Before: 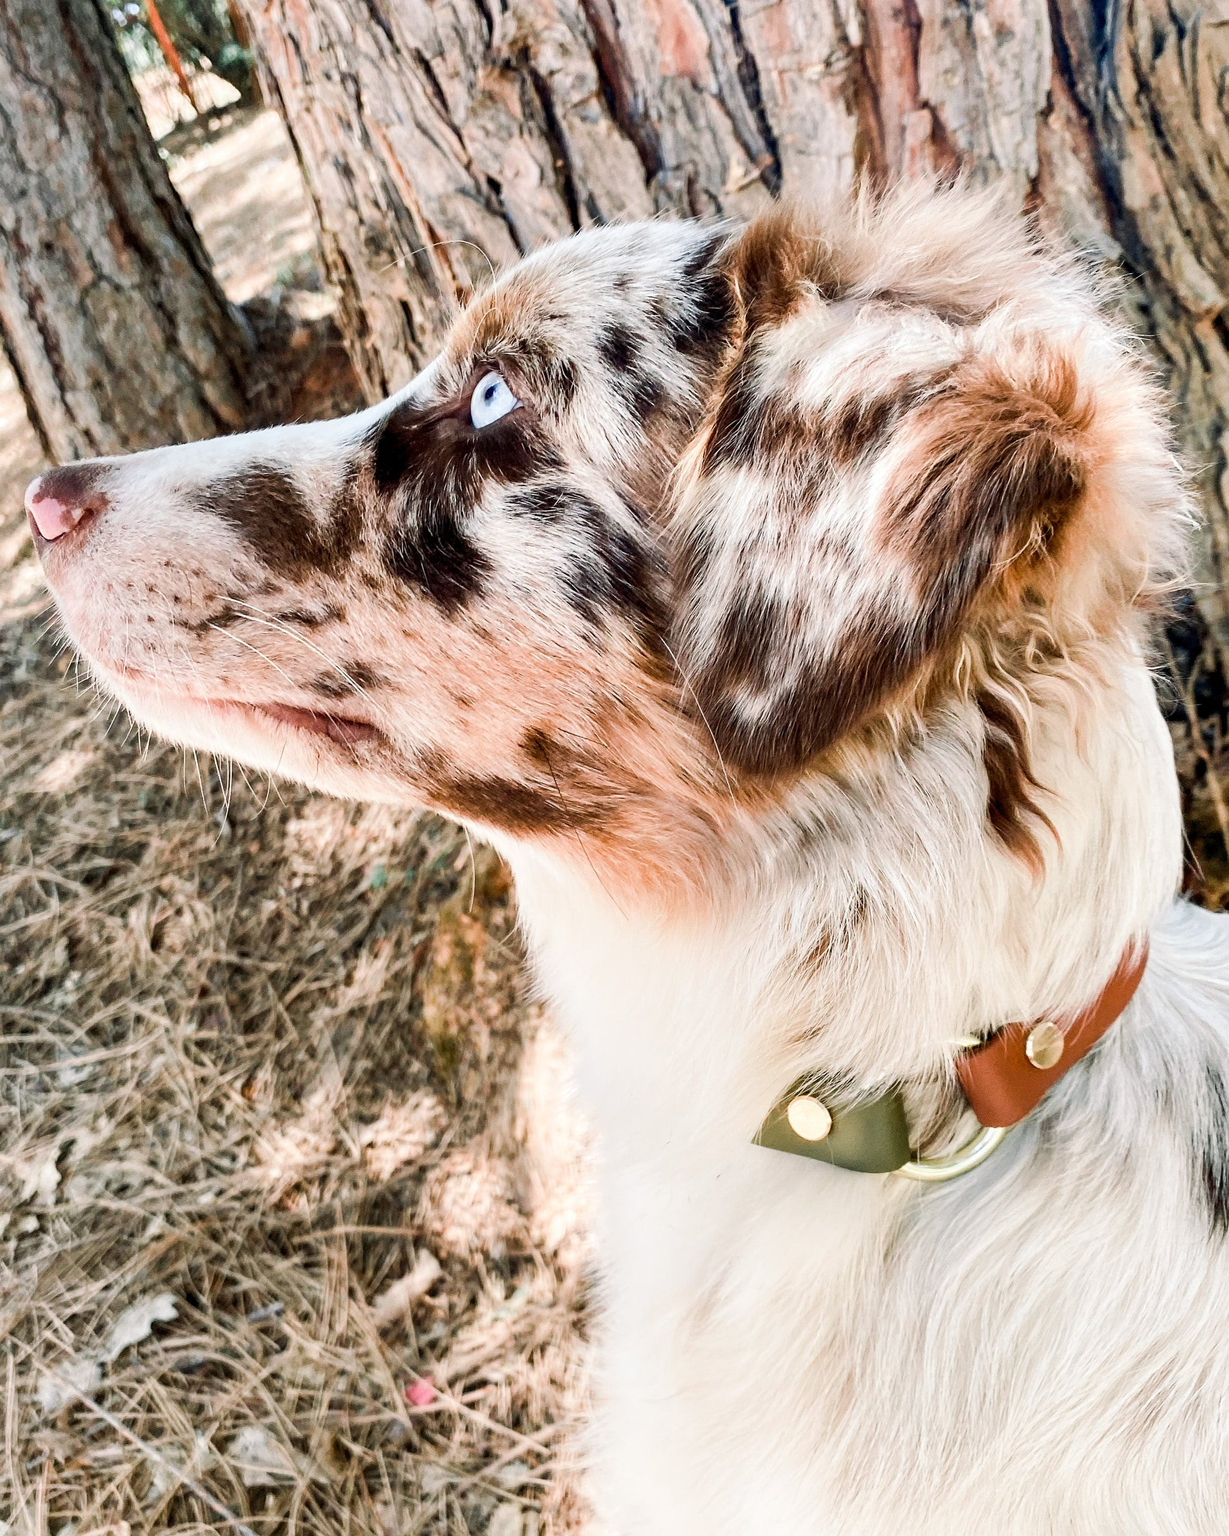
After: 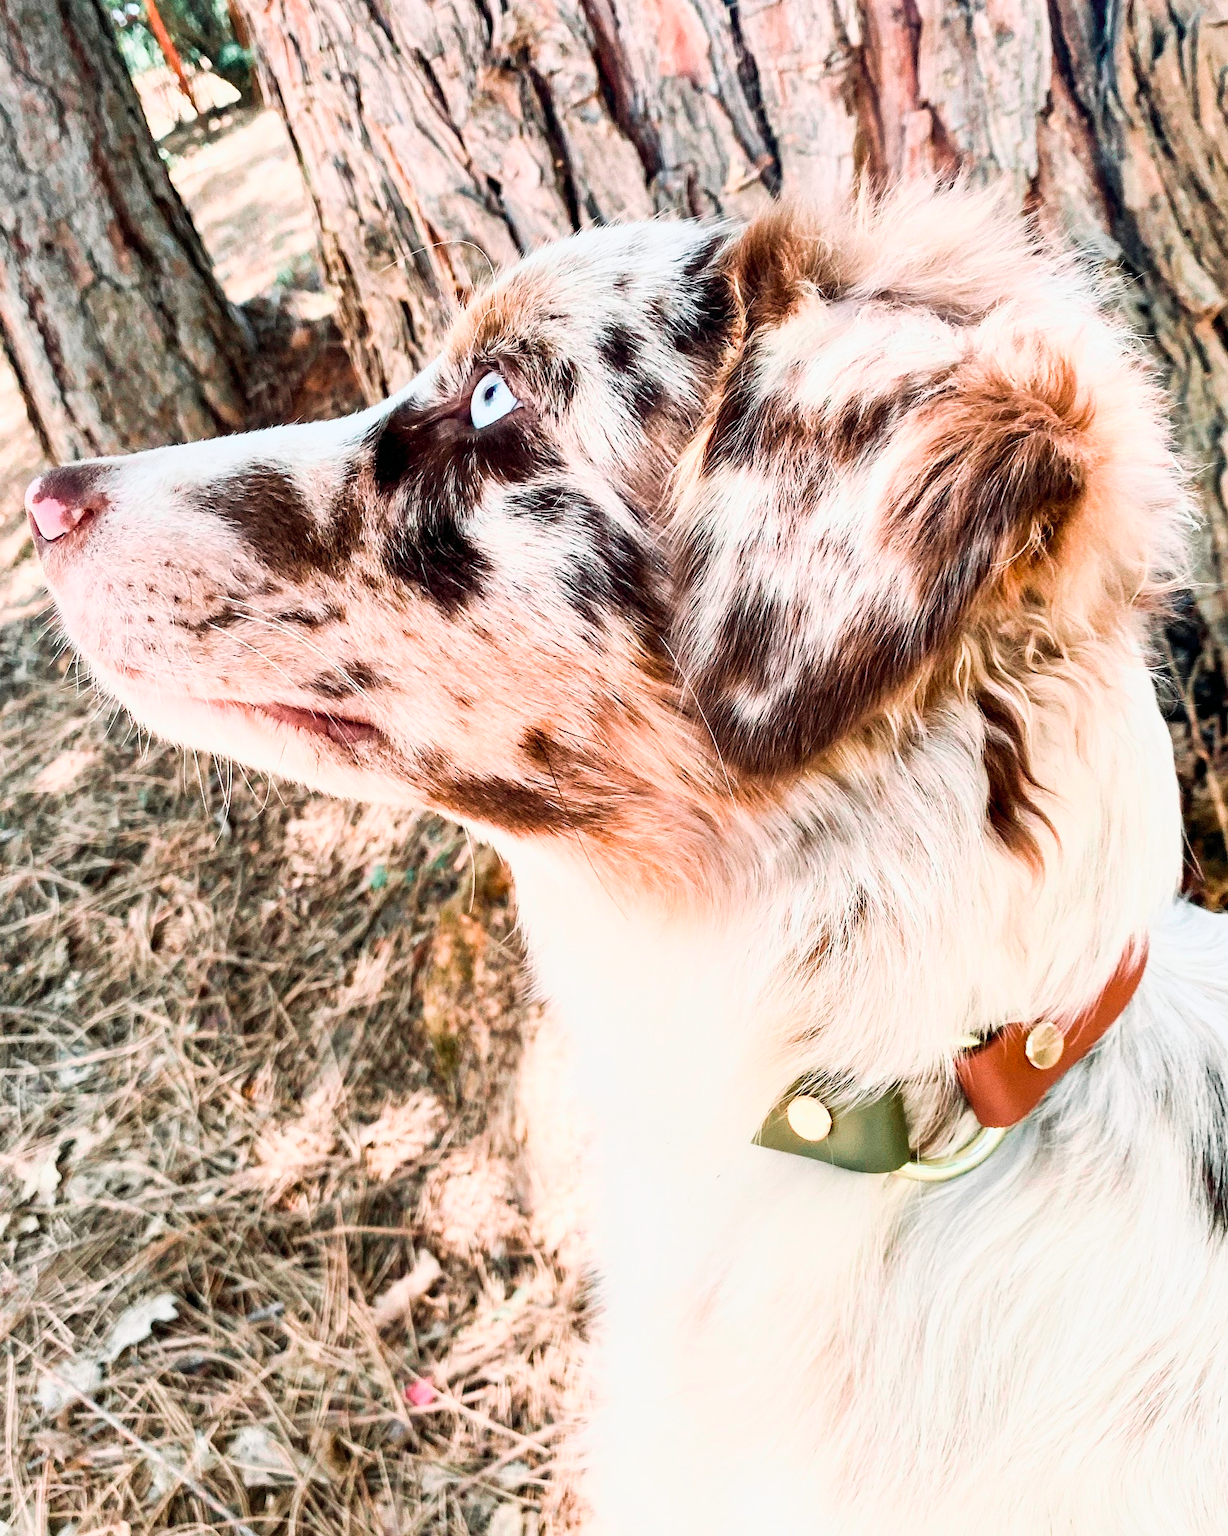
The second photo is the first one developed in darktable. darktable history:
contrast brightness saturation: saturation -0.05
tone curve: curves: ch0 [(0, 0) (0.051, 0.047) (0.102, 0.099) (0.236, 0.249) (0.429, 0.473) (0.67, 0.755) (0.875, 0.948) (1, 0.985)]; ch1 [(0, 0) (0.339, 0.298) (0.402, 0.363) (0.453, 0.413) (0.485, 0.469) (0.494, 0.493) (0.504, 0.502) (0.515, 0.526) (0.563, 0.591) (0.597, 0.639) (0.834, 0.888) (1, 1)]; ch2 [(0, 0) (0.362, 0.353) (0.425, 0.439) (0.501, 0.501) (0.537, 0.538) (0.58, 0.59) (0.642, 0.669) (0.773, 0.856) (1, 1)], color space Lab, independent channels, preserve colors none
